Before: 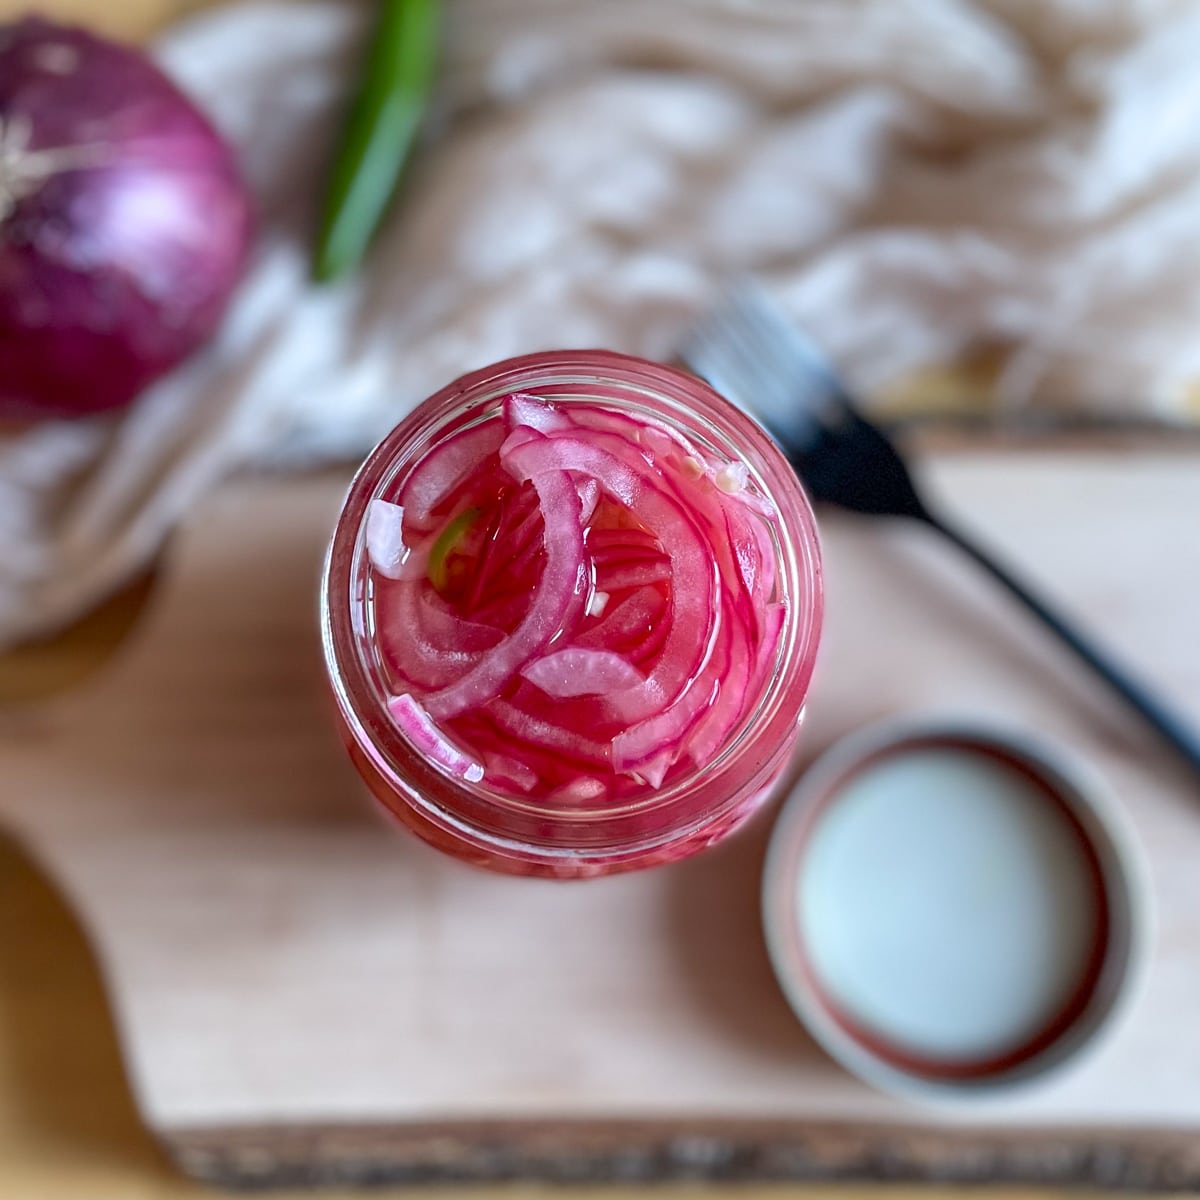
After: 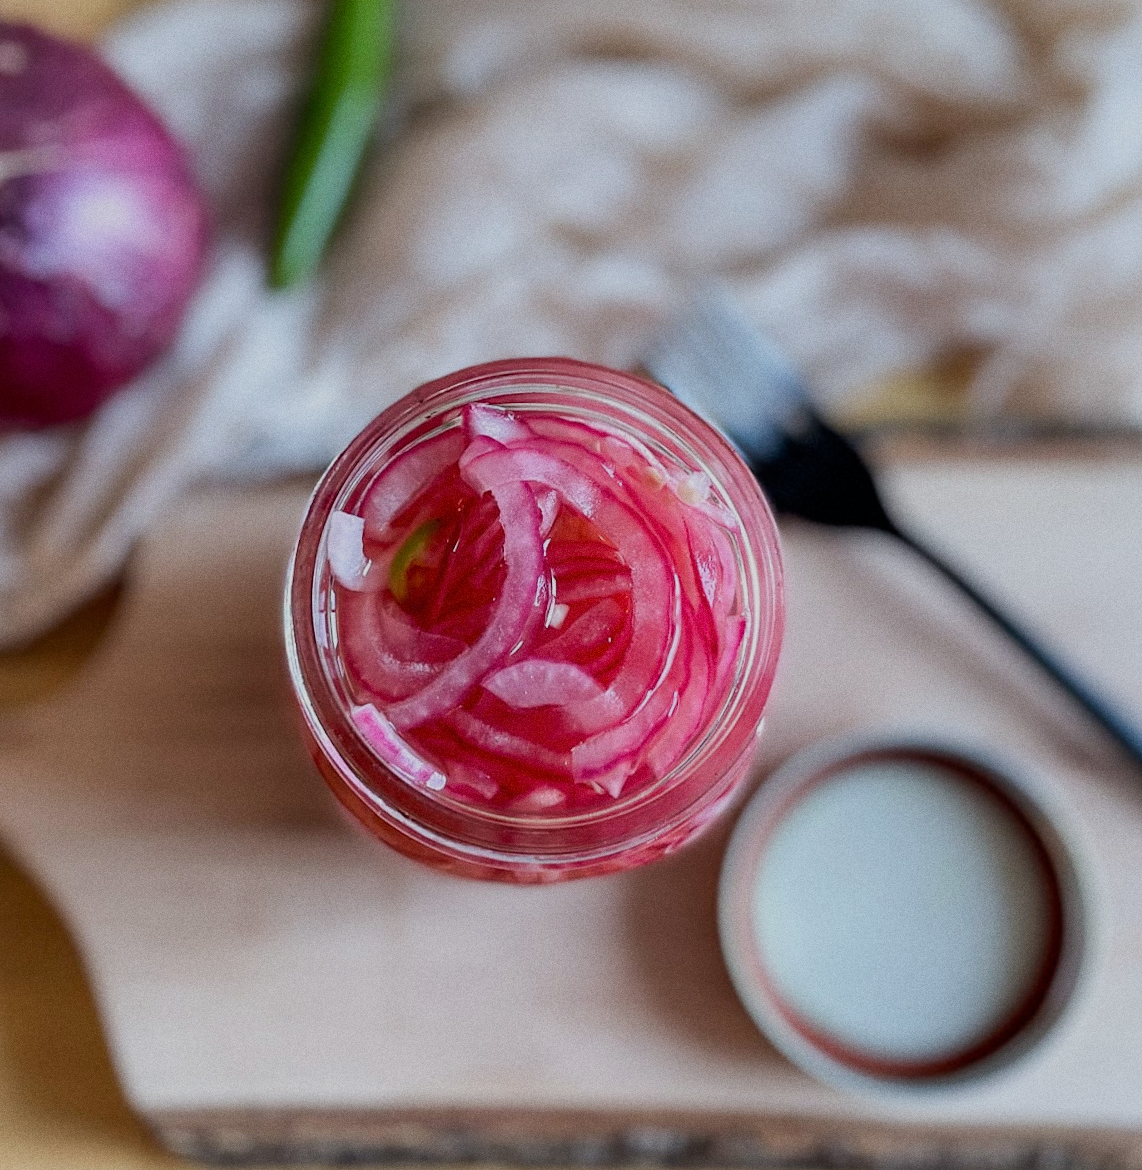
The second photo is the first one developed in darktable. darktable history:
grain: coarseness 0.09 ISO
filmic rgb: black relative exposure -7.65 EV, white relative exposure 4.56 EV, hardness 3.61
rotate and perspective: rotation 0.074°, lens shift (vertical) 0.096, lens shift (horizontal) -0.041, crop left 0.043, crop right 0.952, crop top 0.024, crop bottom 0.979
